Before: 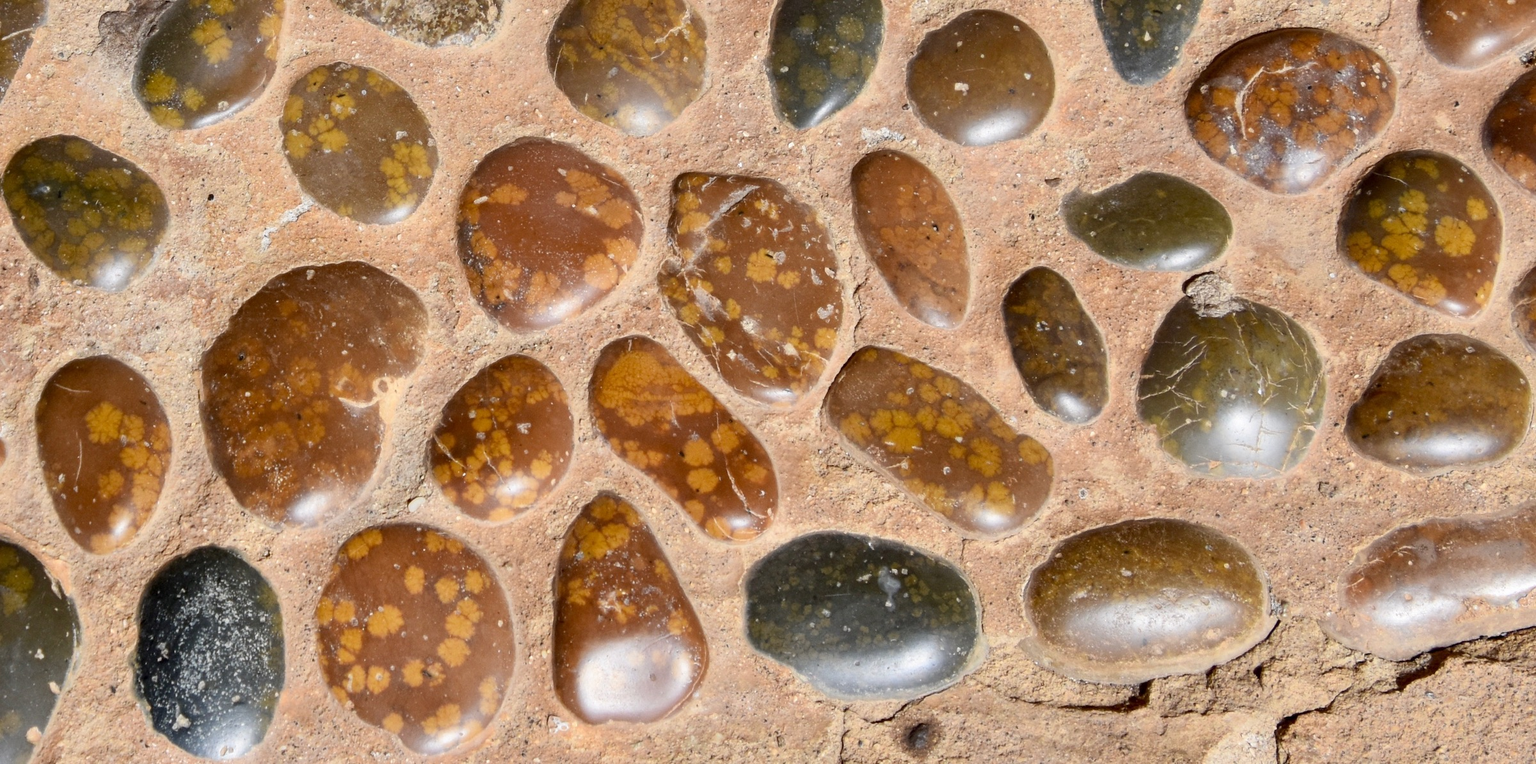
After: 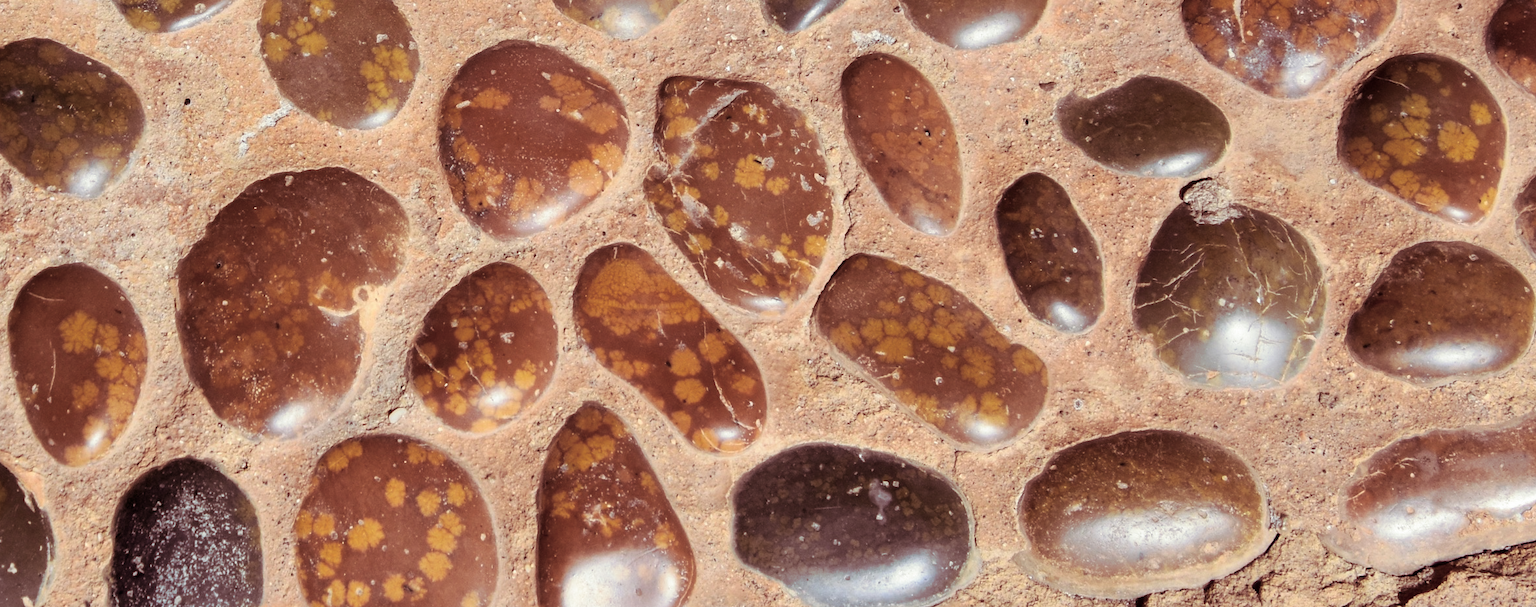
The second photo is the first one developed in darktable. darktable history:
crop and rotate: left 1.814%, top 12.818%, right 0.25%, bottom 9.225%
split-toning: shadows › hue 360°
